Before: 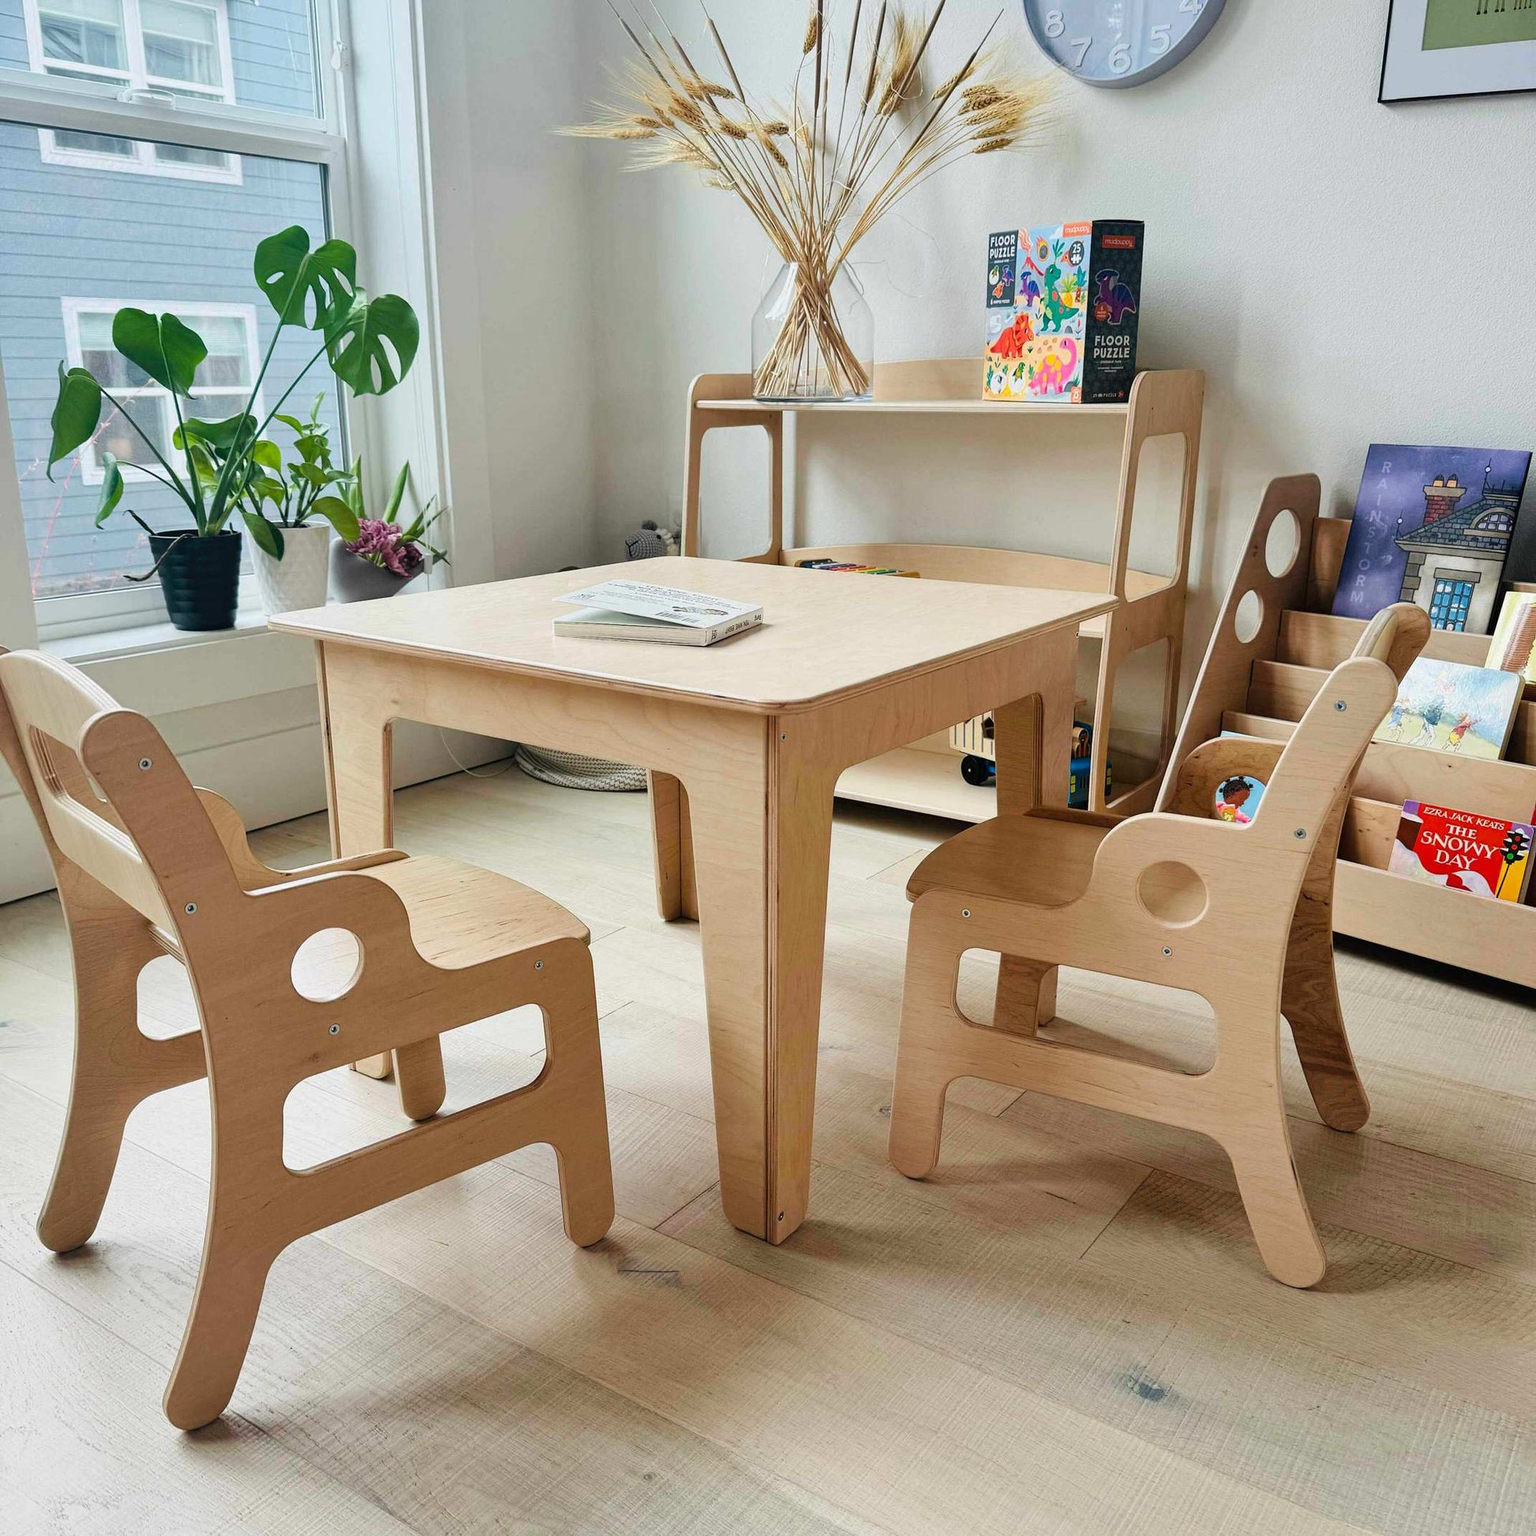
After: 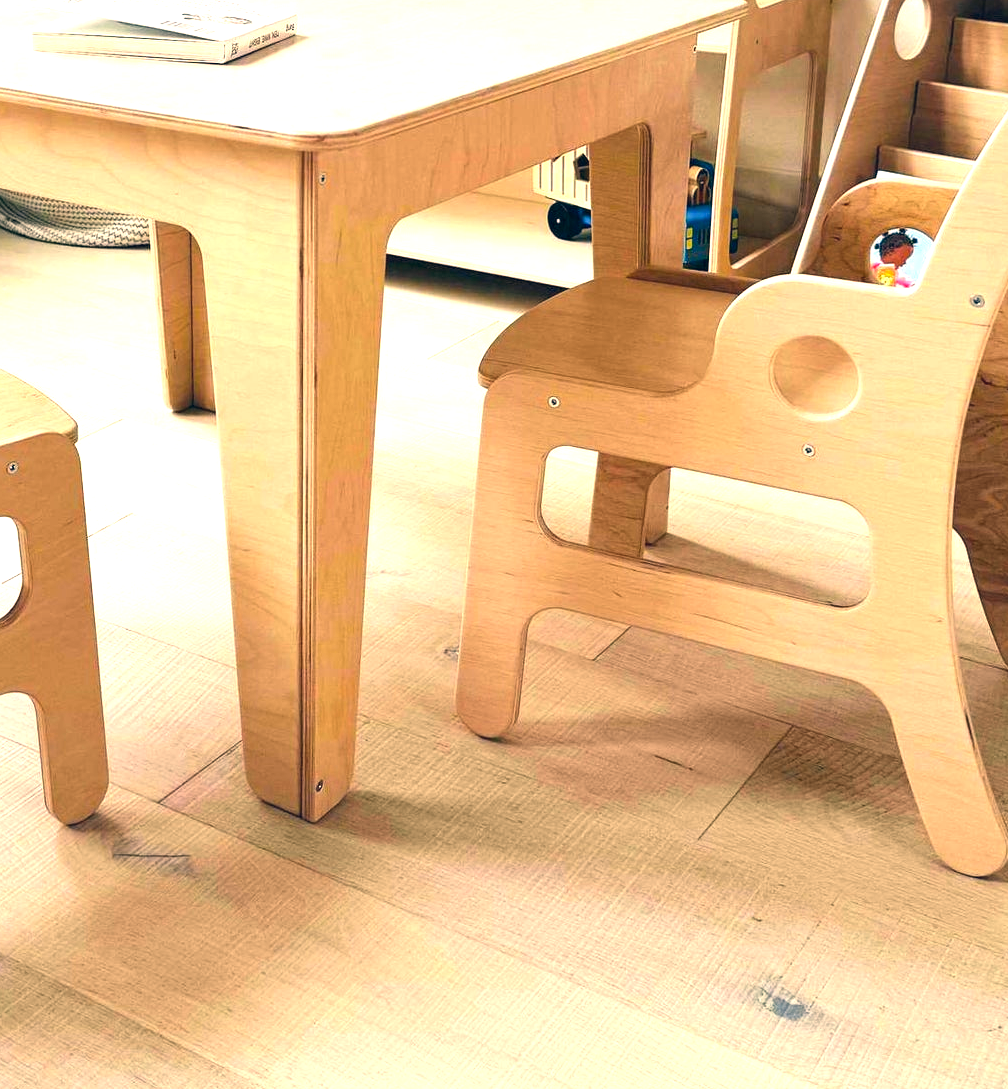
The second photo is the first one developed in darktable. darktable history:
crop: left 34.479%, top 38.822%, right 13.718%, bottom 5.172%
color correction: highlights a* 10.32, highlights b* 14.66, shadows a* -9.59, shadows b* -15.02
exposure: black level correction 0, exposure 1.2 EV, compensate highlight preservation false
